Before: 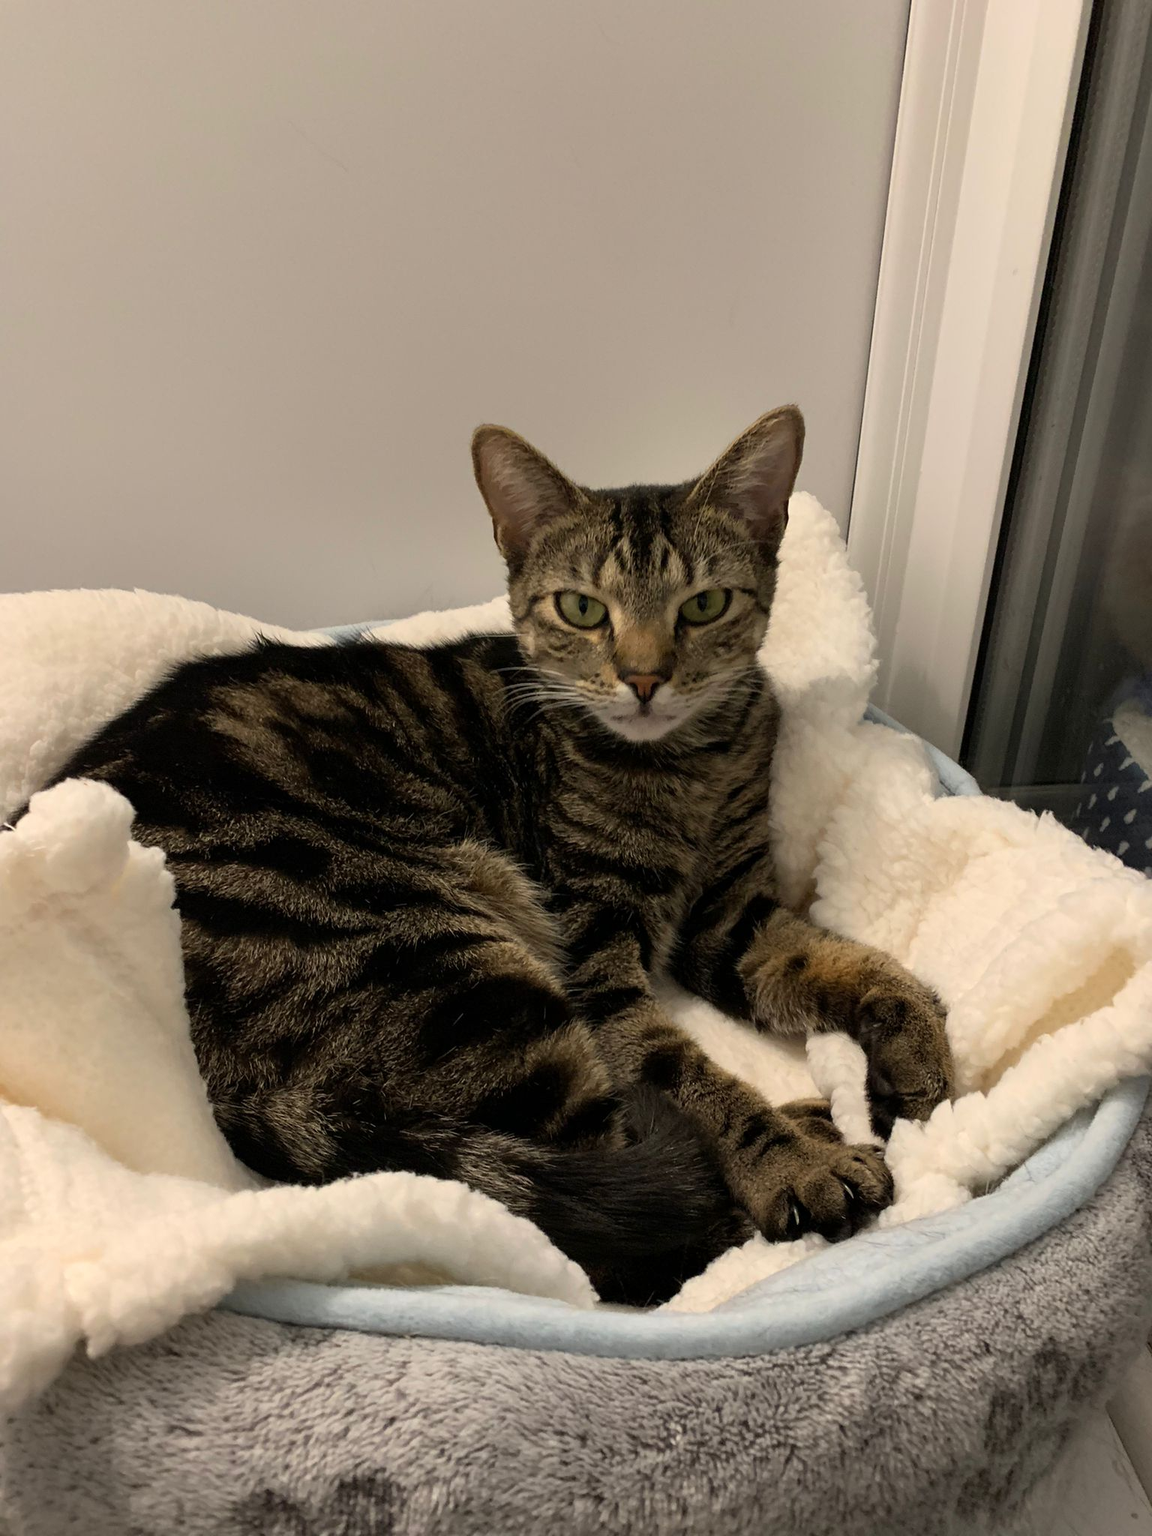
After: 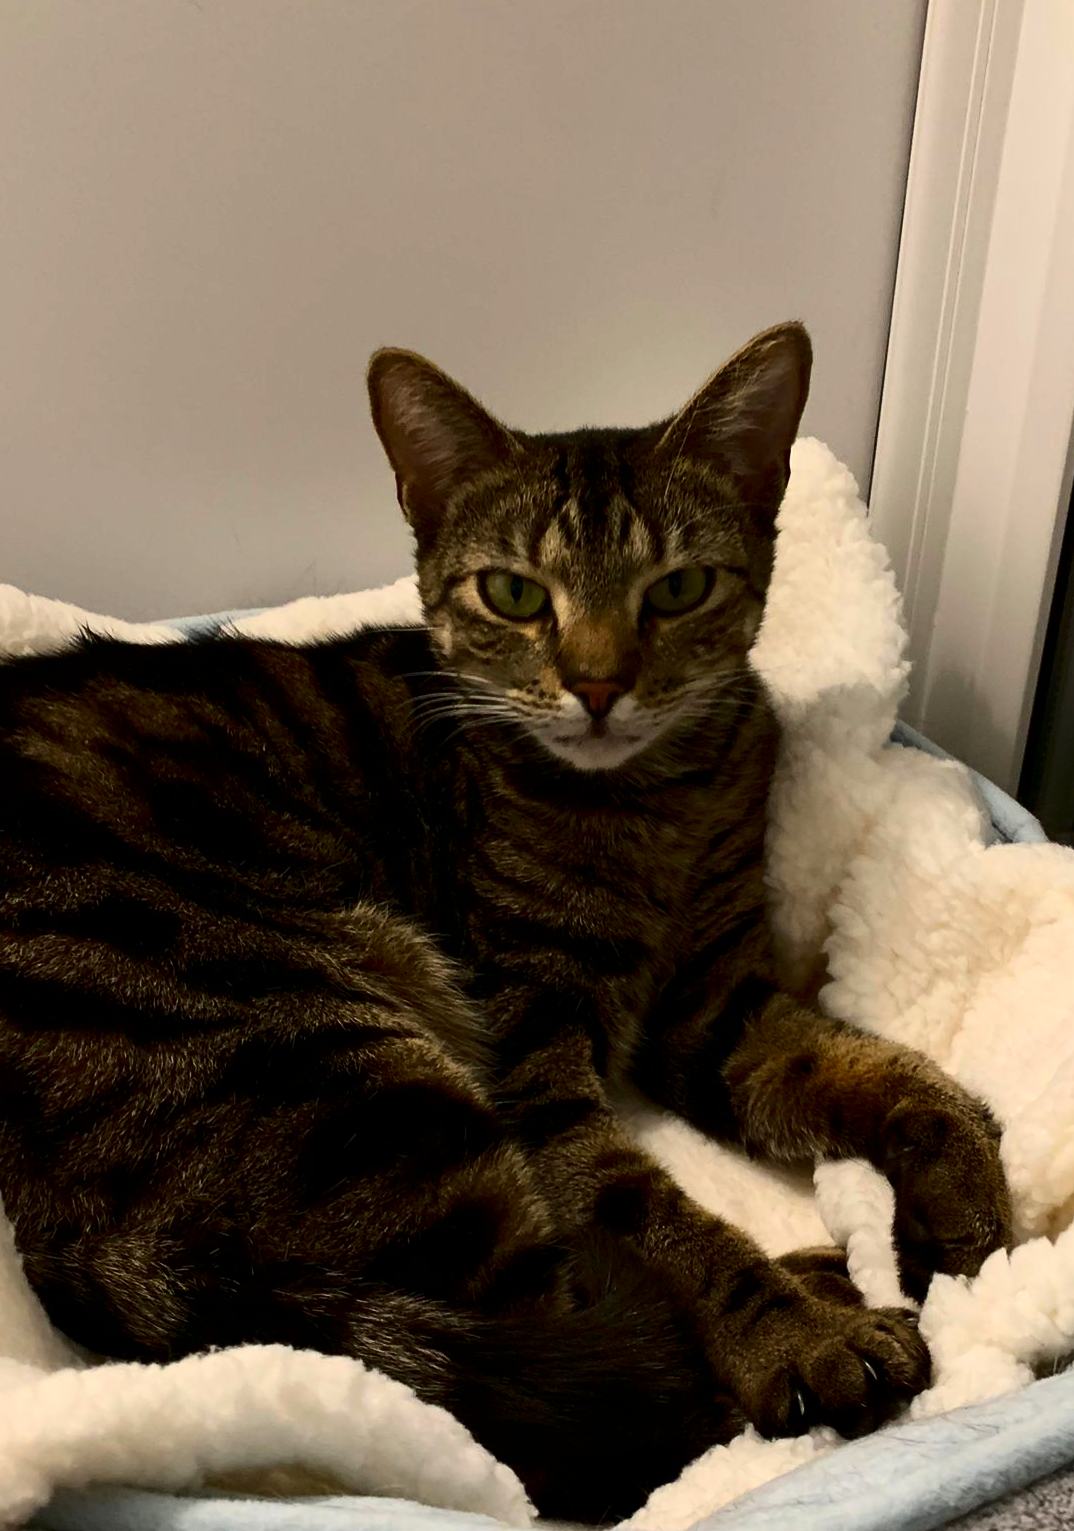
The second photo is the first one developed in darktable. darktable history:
contrast brightness saturation: contrast 0.22, brightness -0.19, saturation 0.24
crop and rotate: left 17.046%, top 10.659%, right 12.989%, bottom 14.553%
